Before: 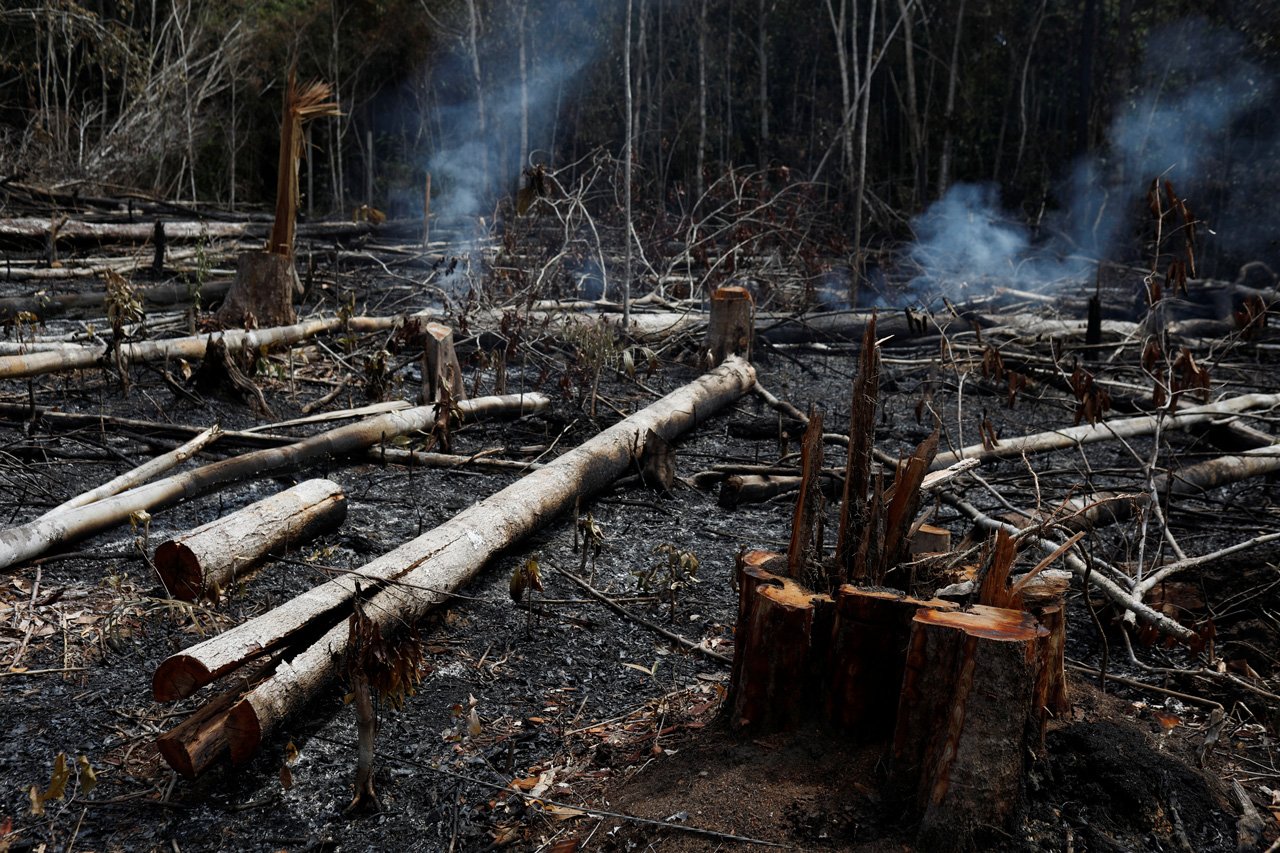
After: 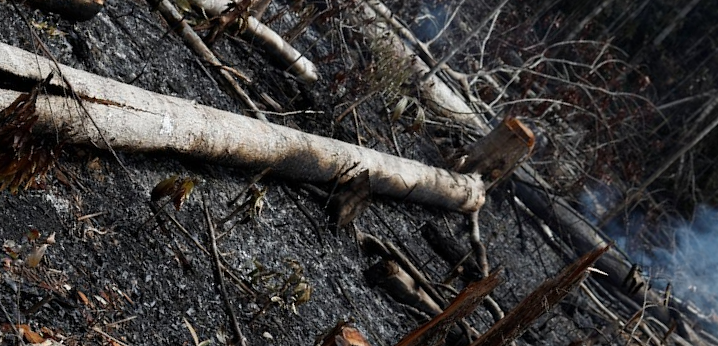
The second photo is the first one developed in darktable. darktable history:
crop and rotate: angle -44.63°, top 16.577%, right 0.872%, bottom 11.633%
